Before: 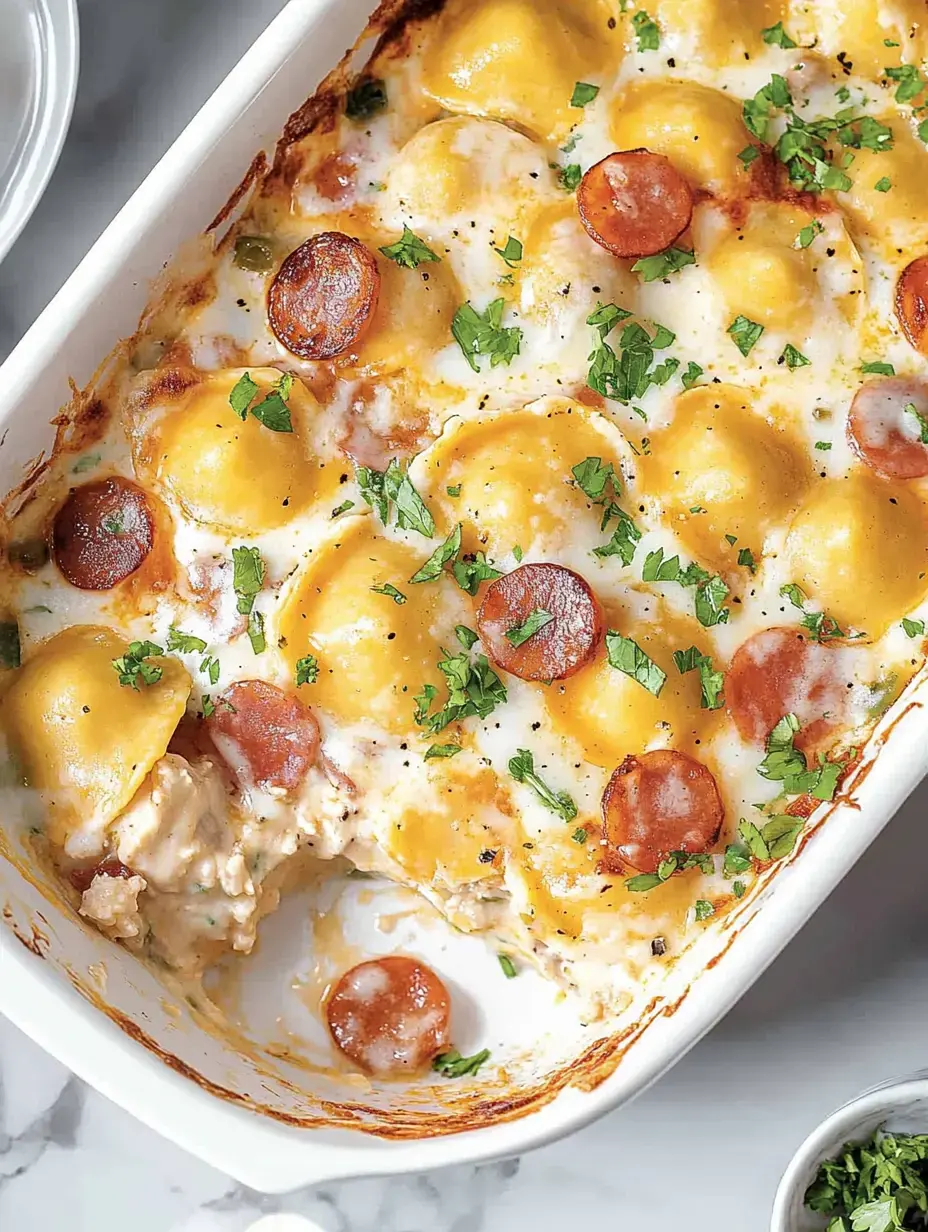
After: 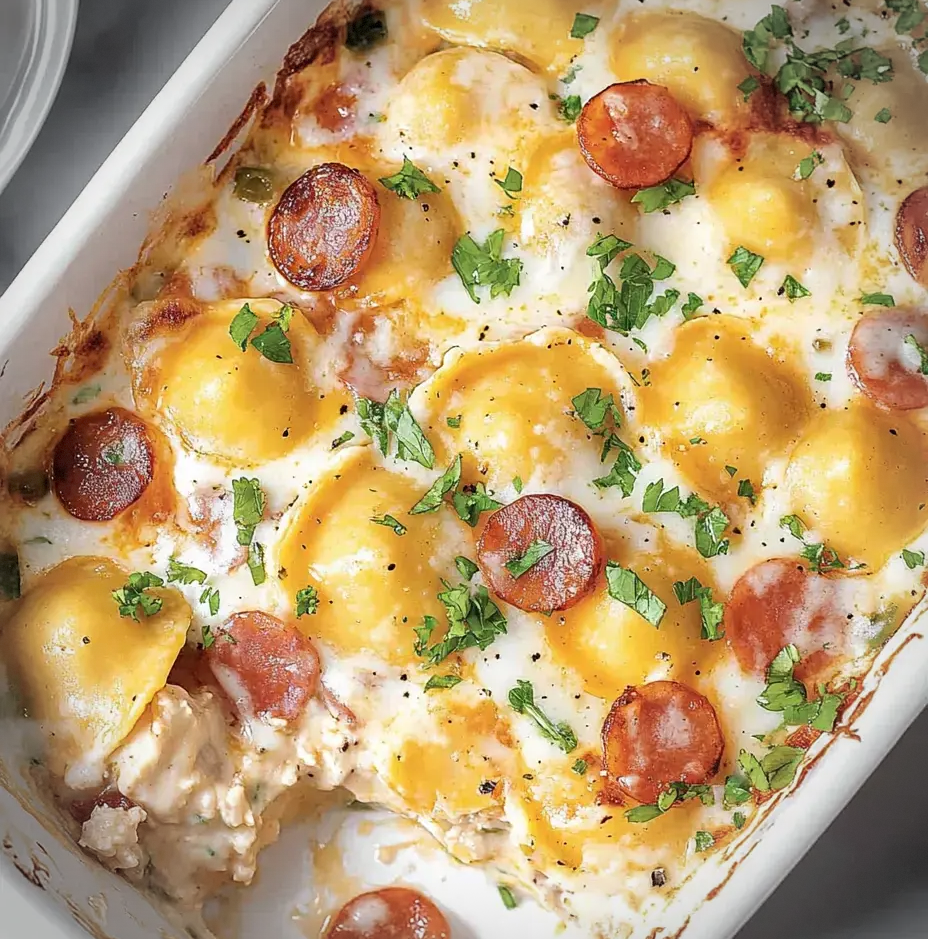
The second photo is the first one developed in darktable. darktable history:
vignetting: dithering 8-bit output
crop: top 5.661%, bottom 18.11%
